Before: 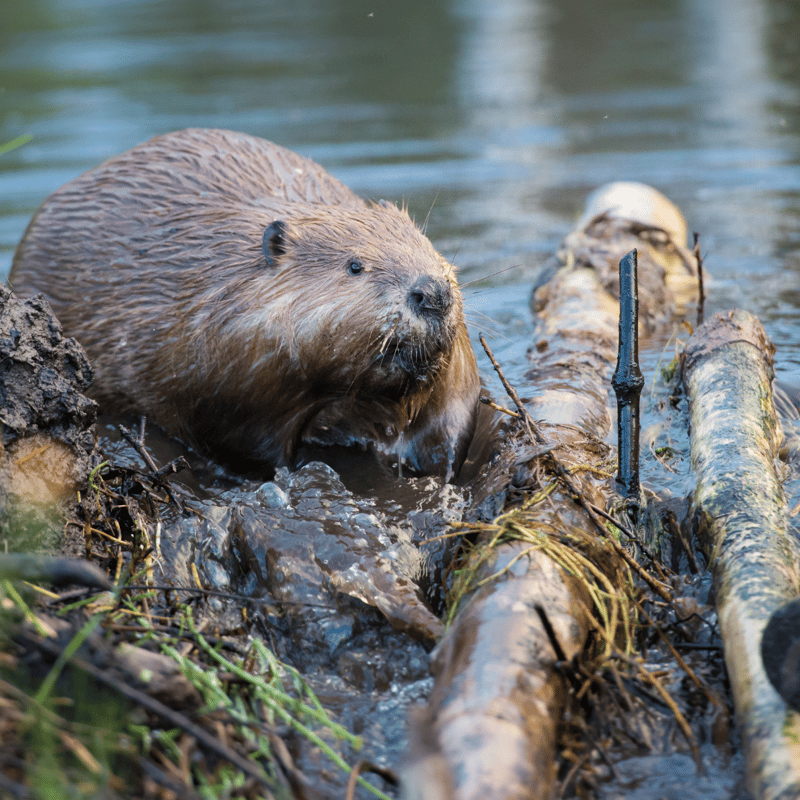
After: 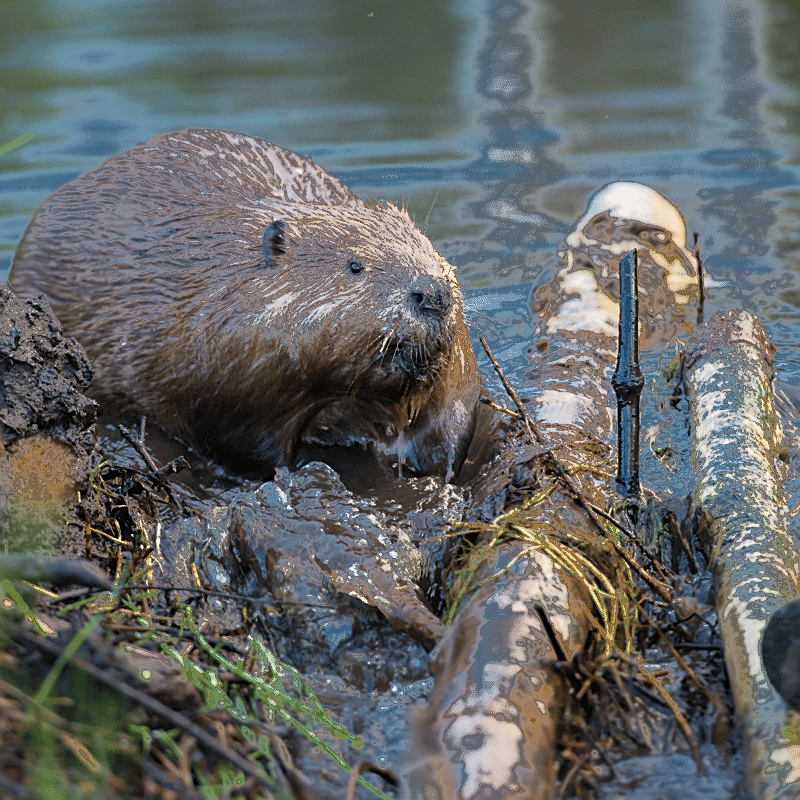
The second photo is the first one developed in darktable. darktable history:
sharpen: on, module defaults
shadows and highlights: shadows 25, highlights -25
fill light: exposure -0.73 EV, center 0.69, width 2.2
